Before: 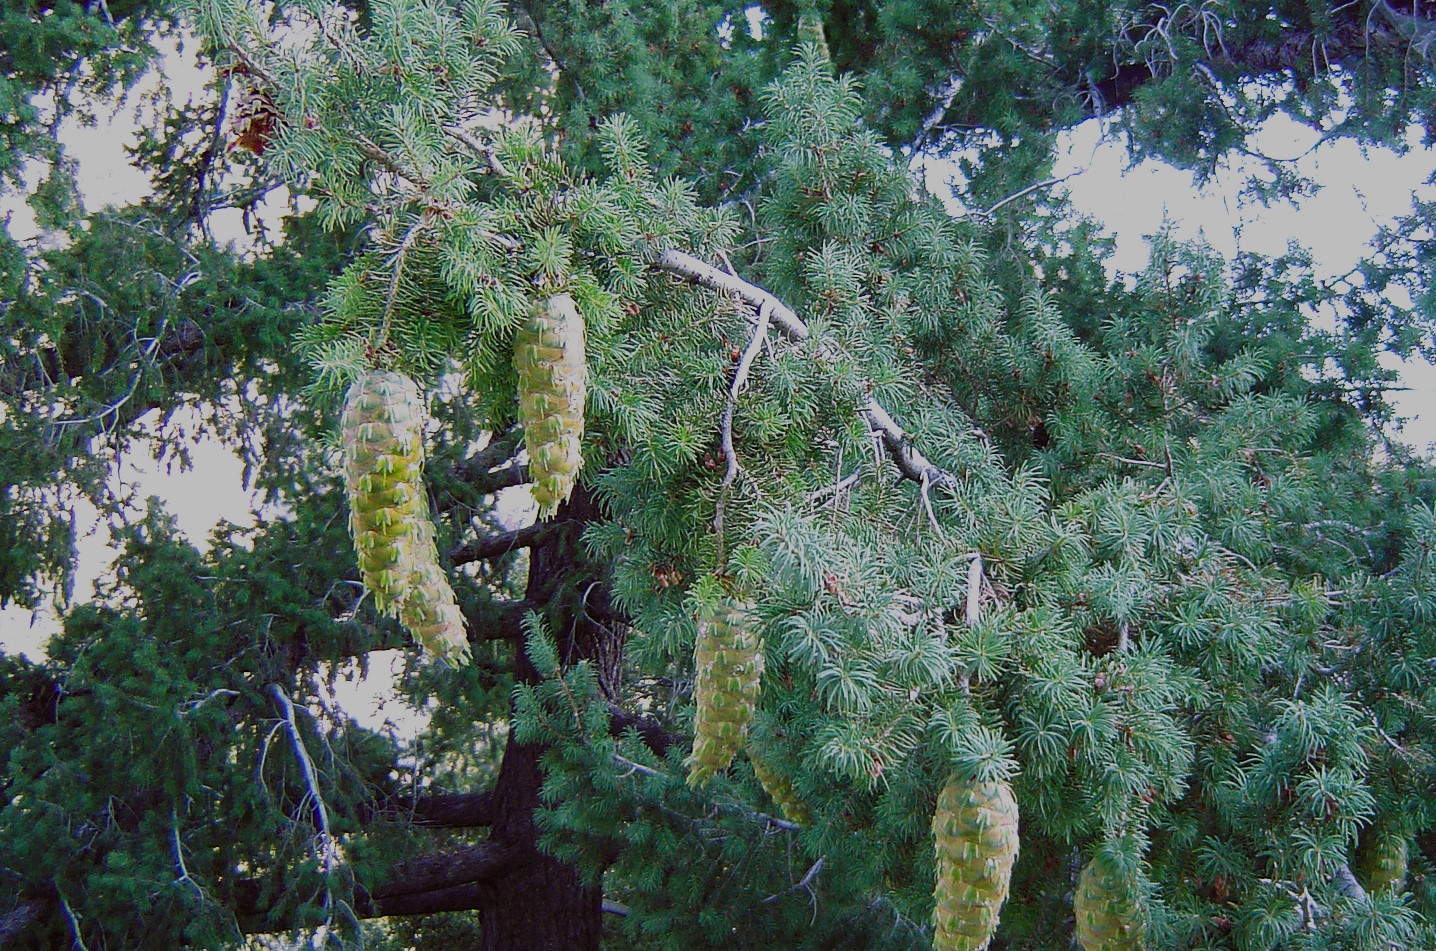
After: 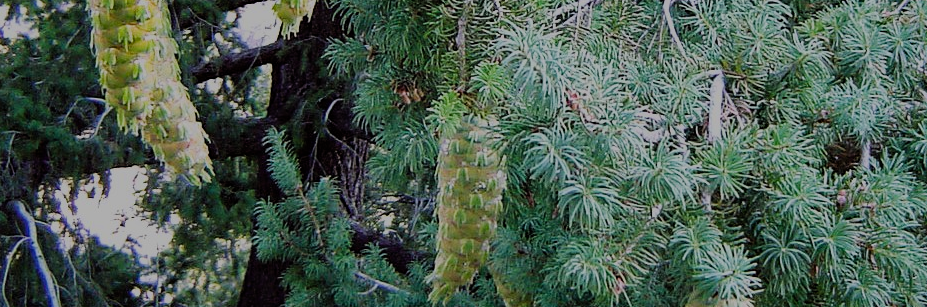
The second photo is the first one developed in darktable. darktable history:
haze removal: compatibility mode true, adaptive false
crop: left 18.029%, top 50.807%, right 17.369%, bottom 16.891%
filmic rgb: black relative exposure -7.08 EV, white relative exposure 5.34 EV, threshold 5.94 EV, hardness 3.02, enable highlight reconstruction true
